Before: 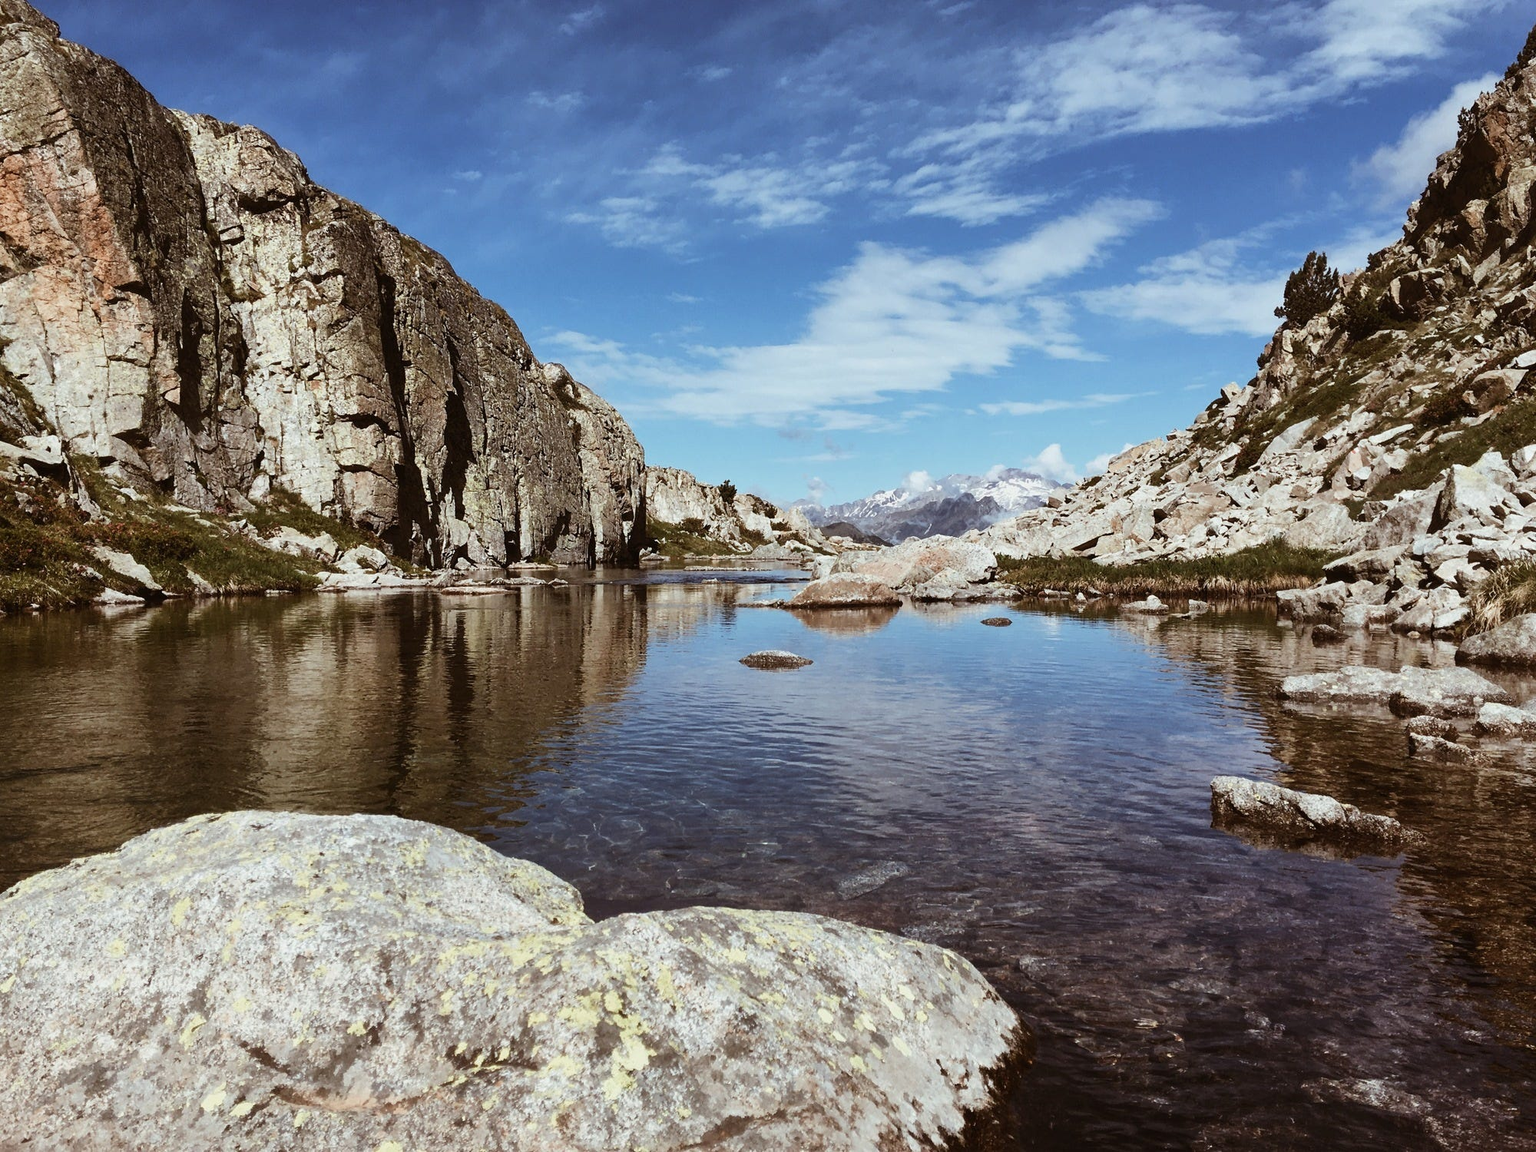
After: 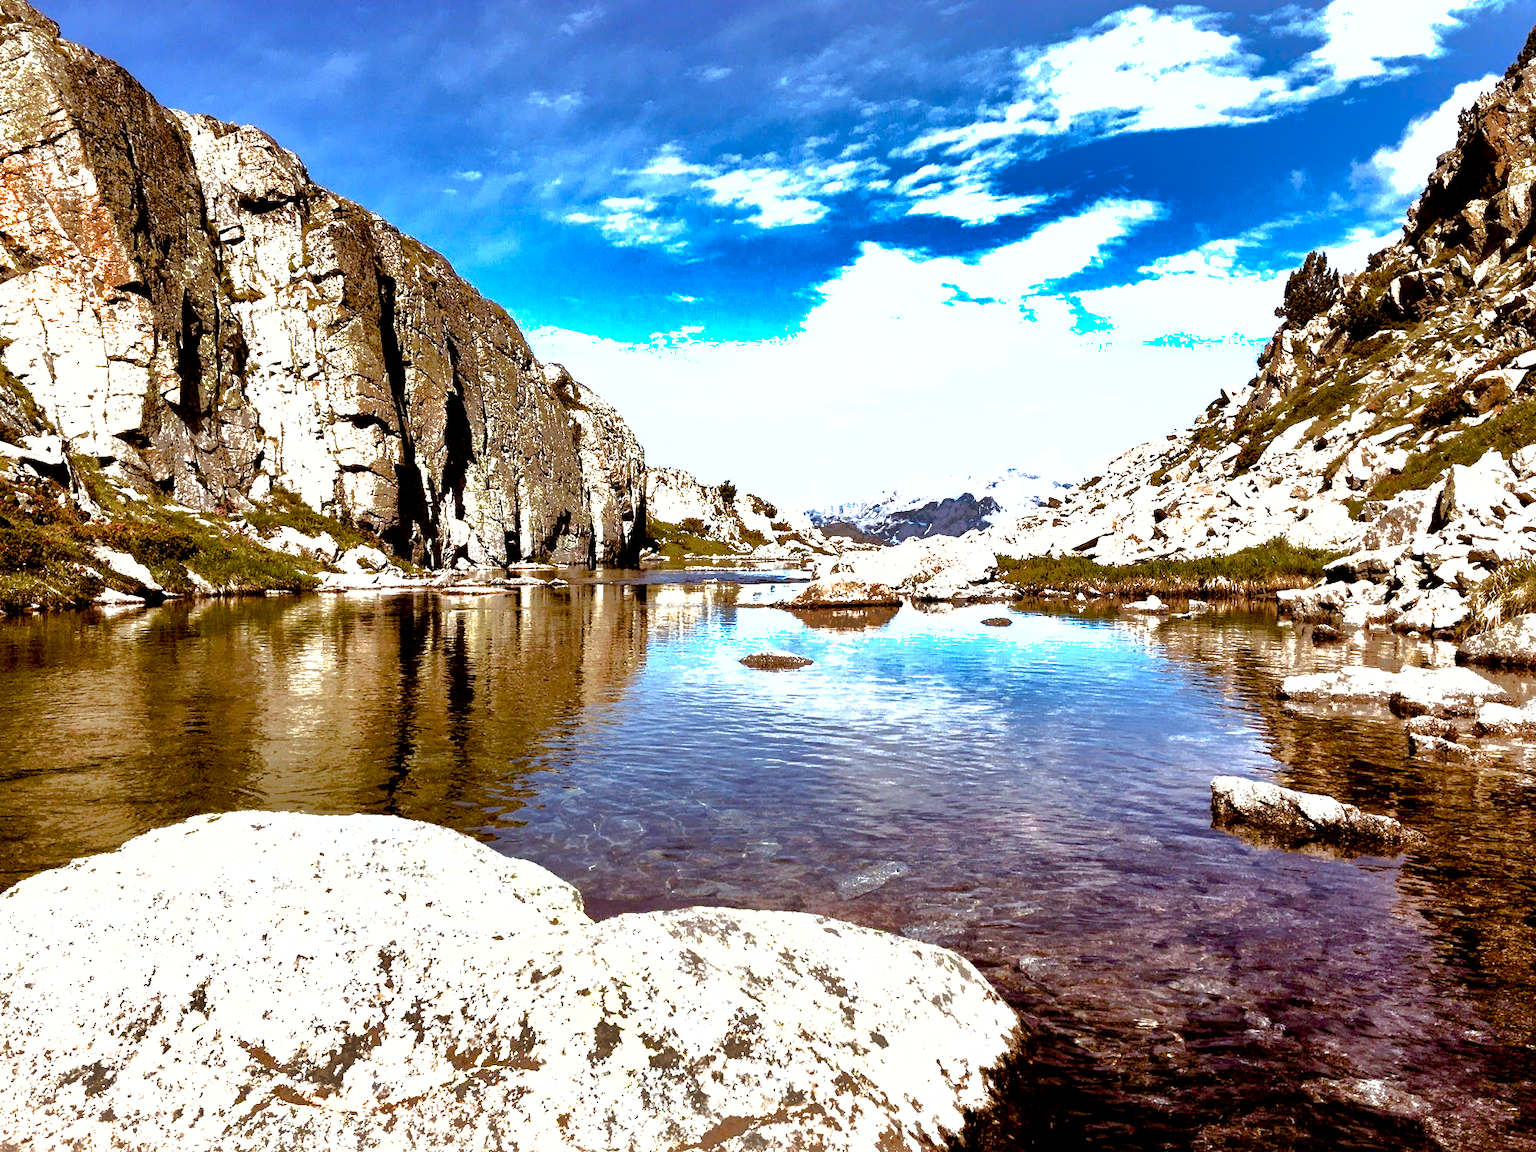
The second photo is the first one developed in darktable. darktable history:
color balance rgb: perceptual saturation grading › global saturation 25%, perceptual saturation grading › highlights -50%, perceptual saturation grading › shadows 30%, perceptual brilliance grading › global brilliance 12%, global vibrance 20%
exposure: black level correction 0.011, exposure 1.088 EV, compensate exposure bias true, compensate highlight preservation false
white balance: emerald 1
shadows and highlights: shadows 38.43, highlights -74.54
